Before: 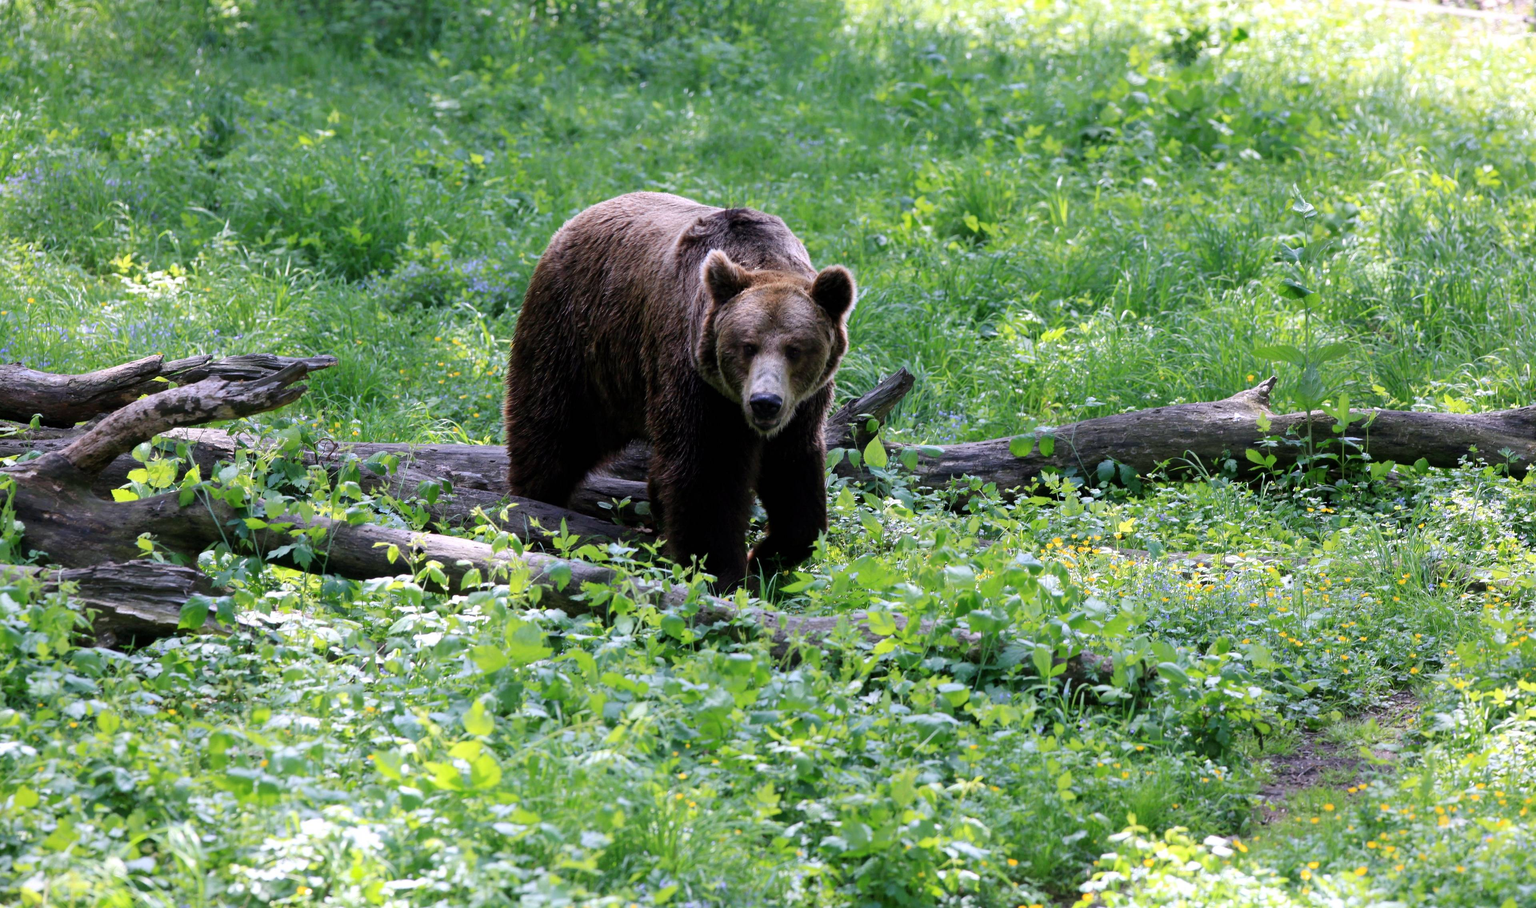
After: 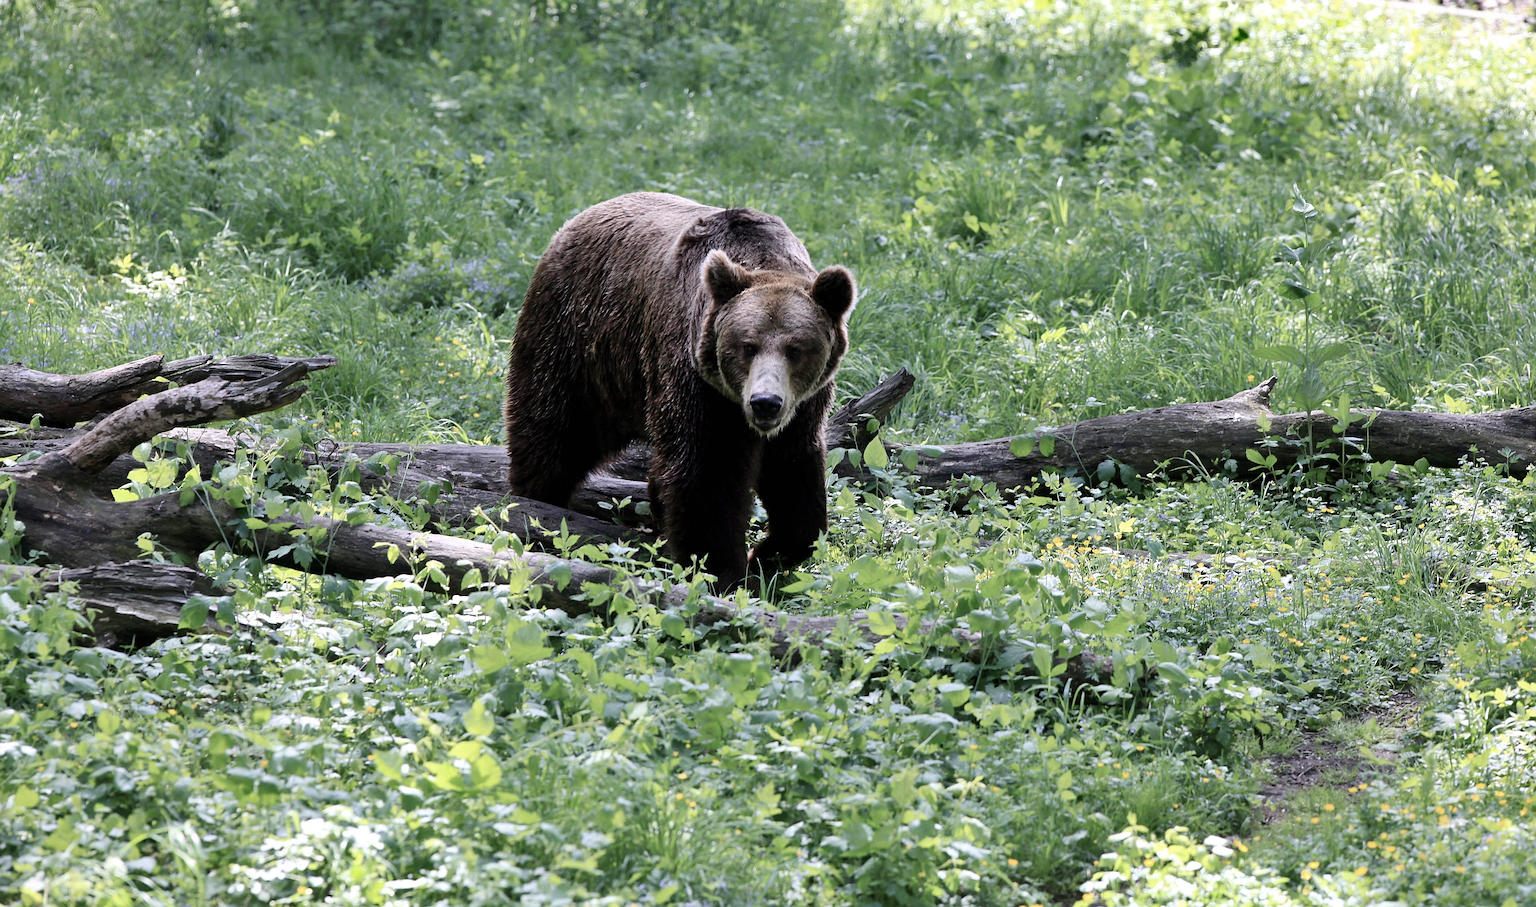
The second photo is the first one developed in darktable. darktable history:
sharpen: on, module defaults
shadows and highlights: white point adjustment 0.05, highlights color adjustment 55.9%, soften with gaussian
contrast brightness saturation: contrast 0.1, saturation -0.36
